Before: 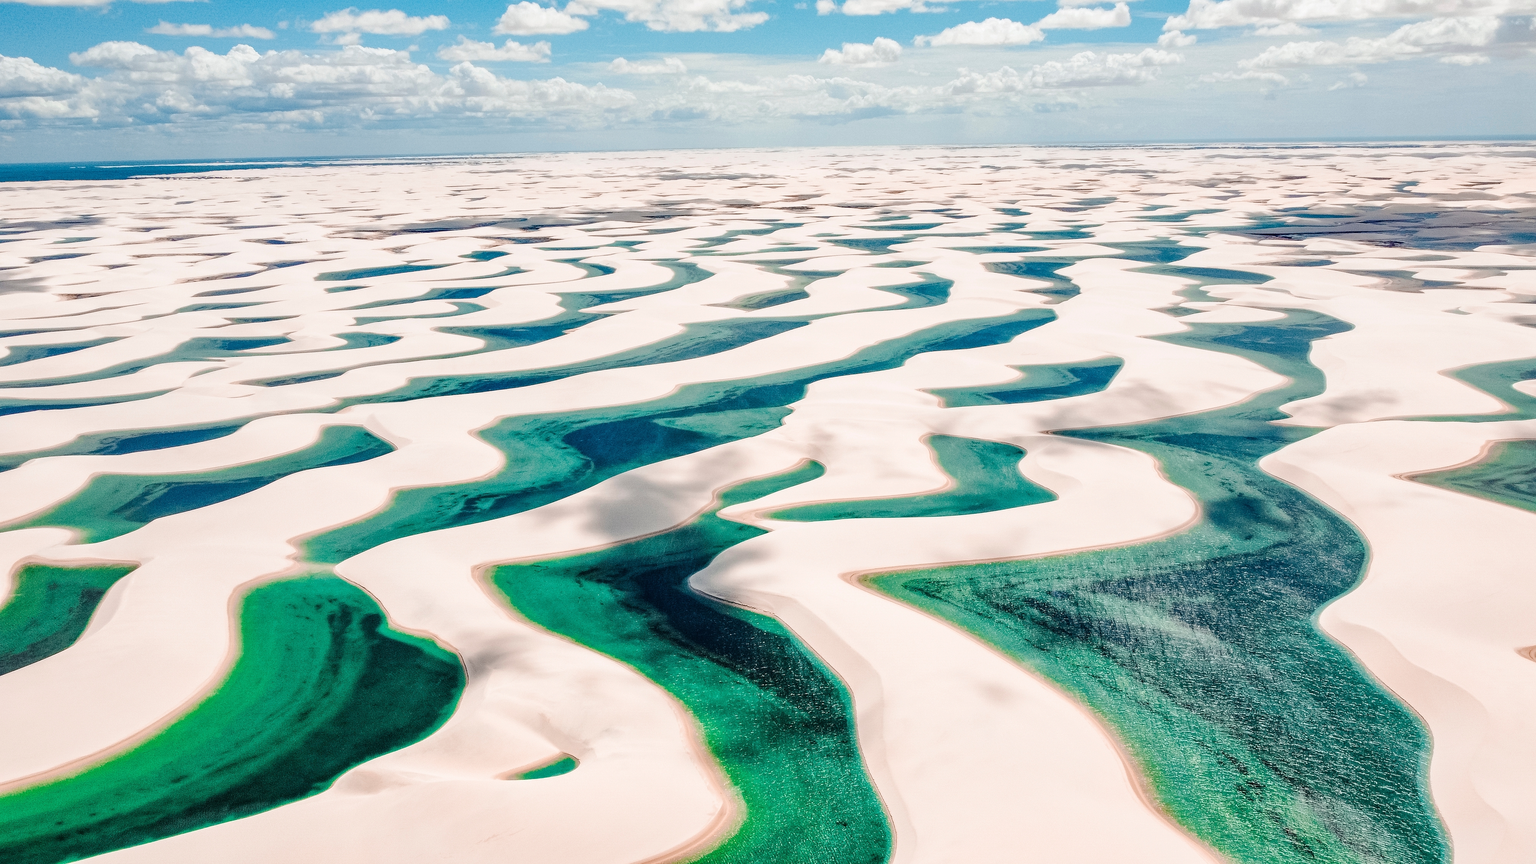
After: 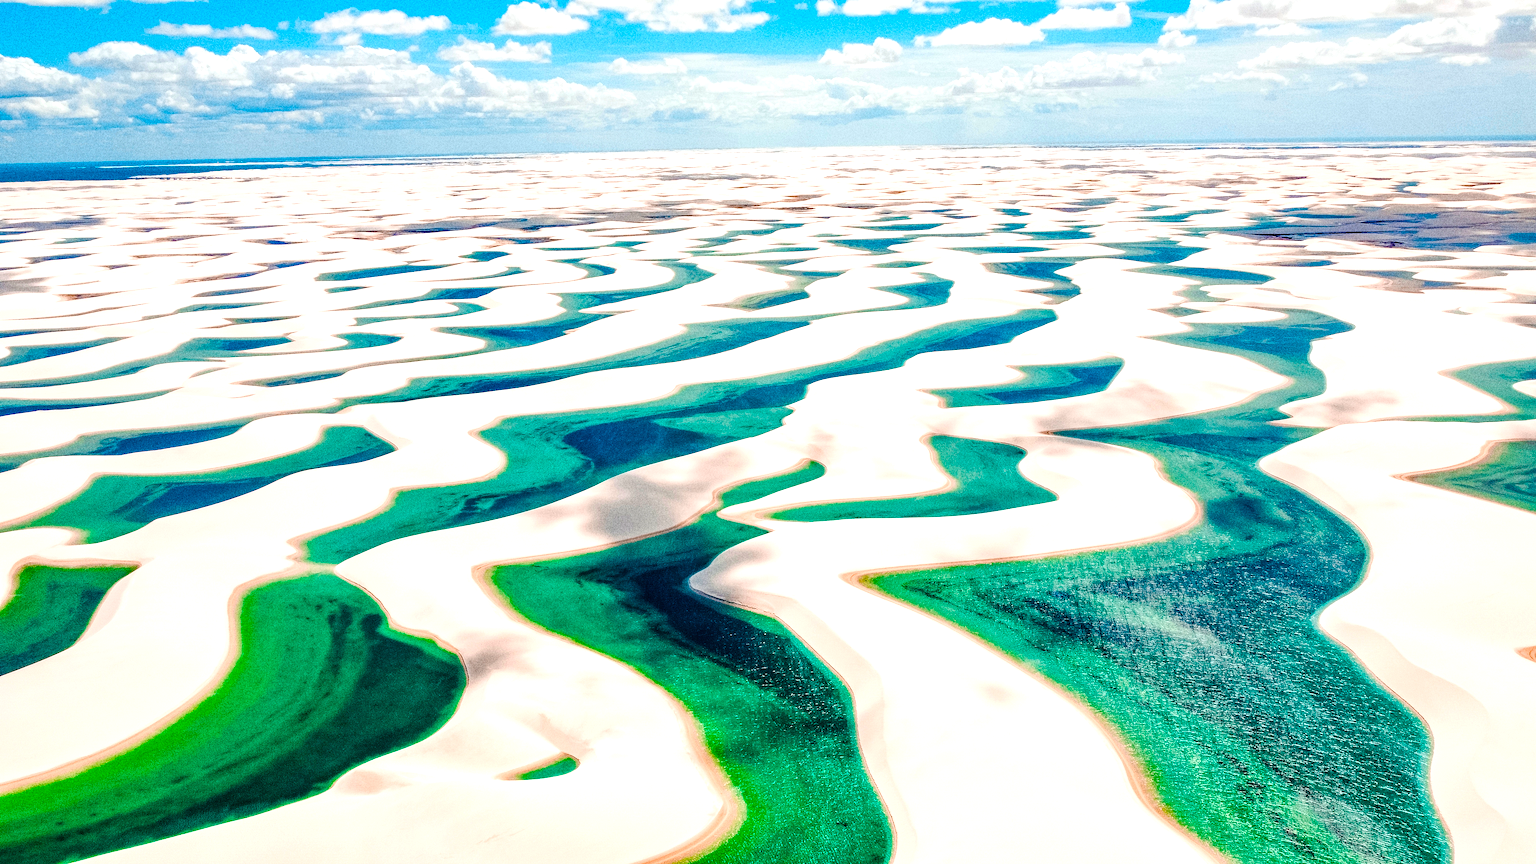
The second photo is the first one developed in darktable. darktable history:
exposure: compensate exposure bias true, compensate highlight preservation false
grain: strength 49.07%
color balance rgb: linear chroma grading › shadows 10%, linear chroma grading › highlights 10%, linear chroma grading › global chroma 15%, linear chroma grading › mid-tones 15%, perceptual saturation grading › global saturation 40%, perceptual saturation grading › highlights -25%, perceptual saturation grading › mid-tones 35%, perceptual saturation grading › shadows 35%, perceptual brilliance grading › global brilliance 11.29%, global vibrance 11.29%
